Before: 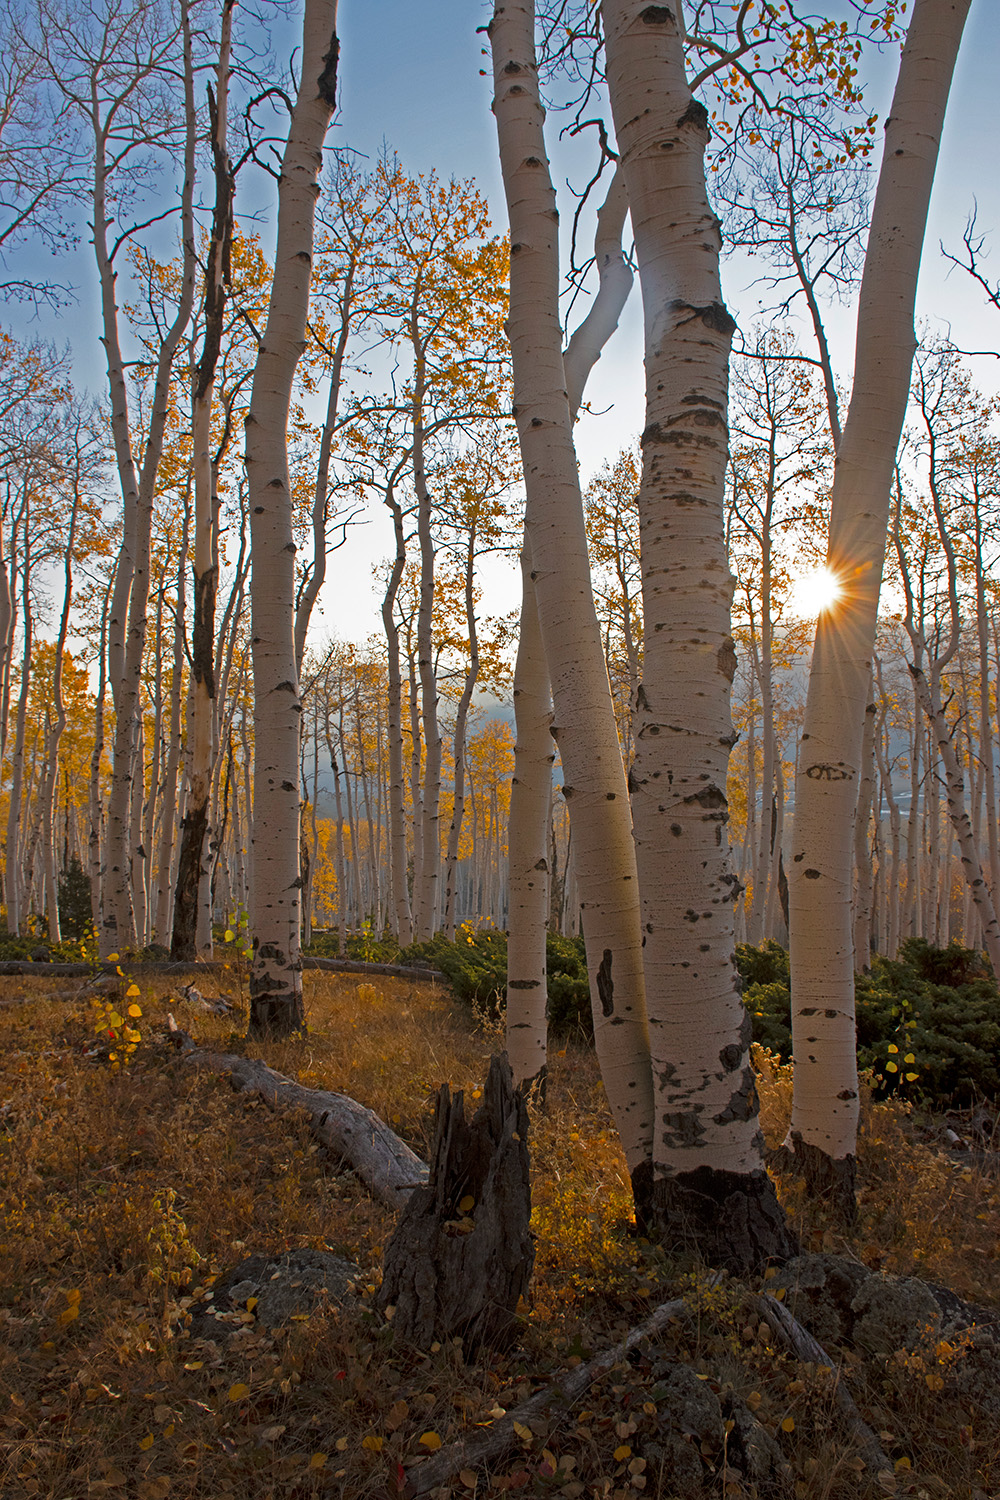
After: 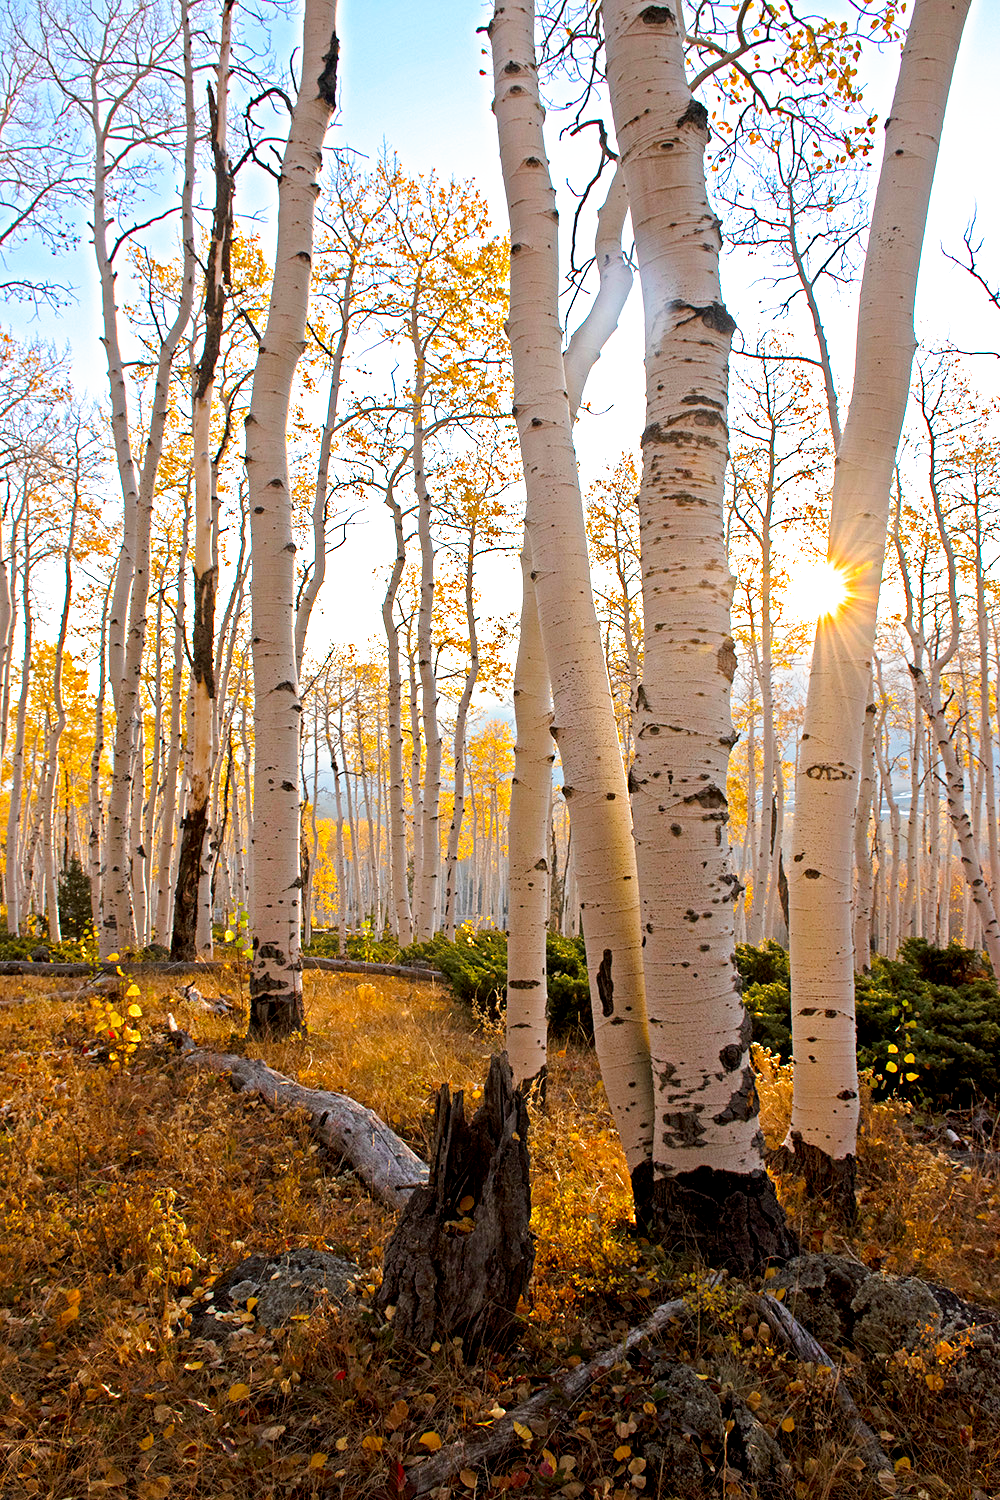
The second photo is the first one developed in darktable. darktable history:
filmic rgb: black relative exposure -6.3 EV, white relative exposure 2.8 EV, threshold 3 EV, target black luminance 0%, hardness 4.6, latitude 67.35%, contrast 1.292, shadows ↔ highlights balance -3.5%, preserve chrominance no, color science v4 (2020), contrast in shadows soft, enable highlight reconstruction true
exposure: black level correction 0, exposure 1.45 EV, compensate exposure bias true, compensate highlight preservation false
